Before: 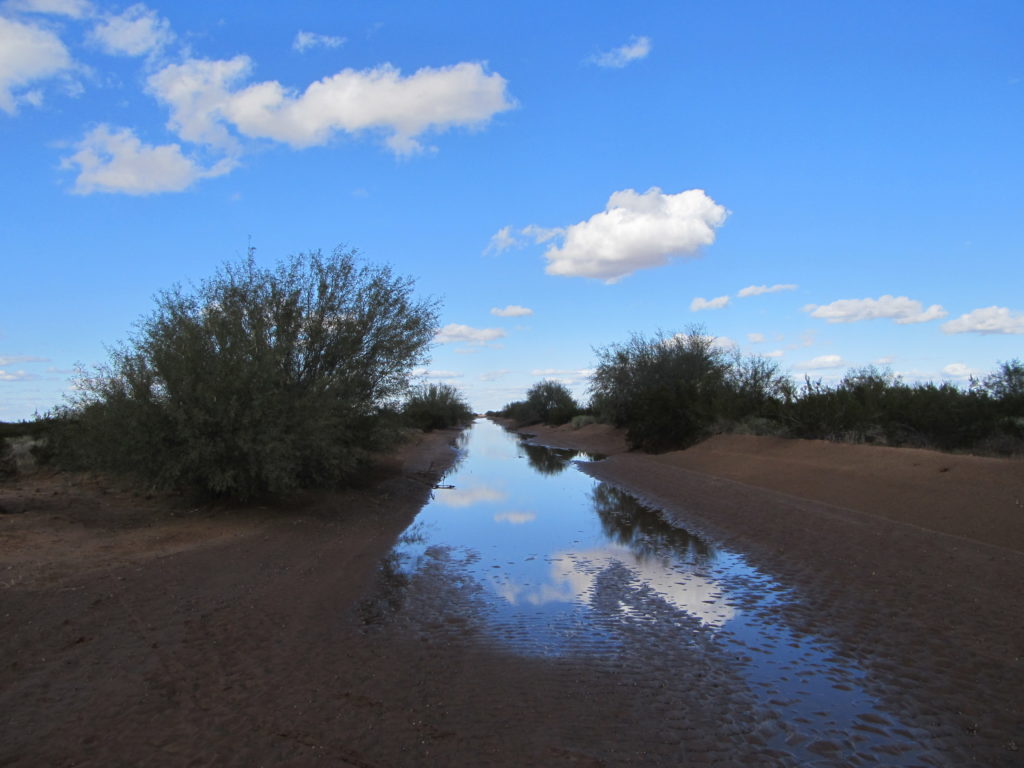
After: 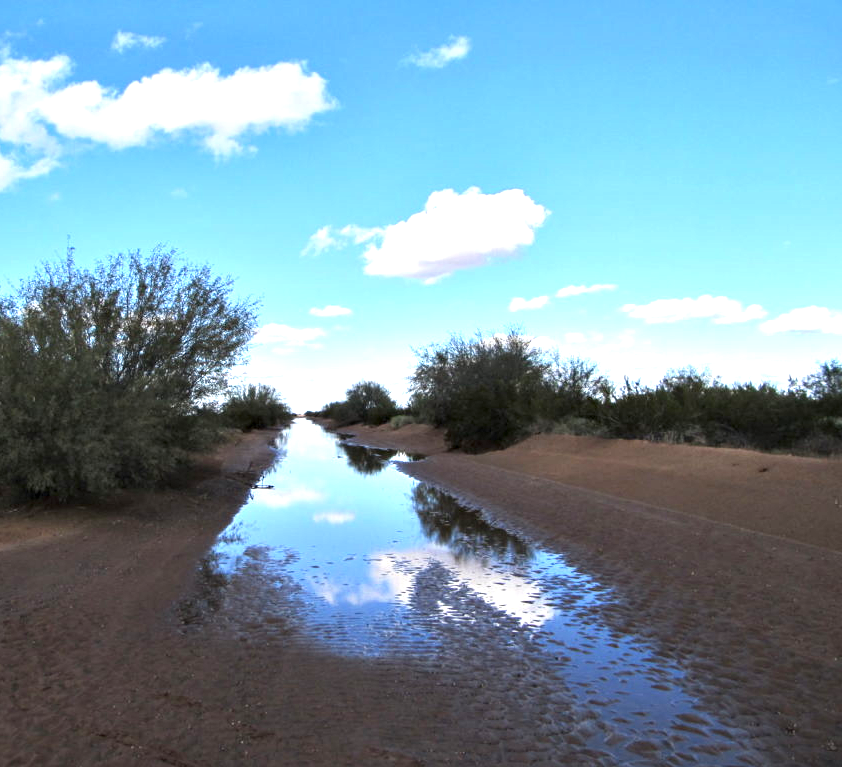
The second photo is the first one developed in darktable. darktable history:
crop: left 17.679%, bottom 0.026%
exposure: black level correction 0.001, exposure 0.961 EV, compensate exposure bias true, compensate highlight preservation false
contrast equalizer: octaves 7, y [[0.6 ×6], [0.55 ×6], [0 ×6], [0 ×6], [0 ×6]], mix 0.592
shadows and highlights: radius 335.91, shadows 64.85, highlights 4.35, compress 87.78%, soften with gaussian
